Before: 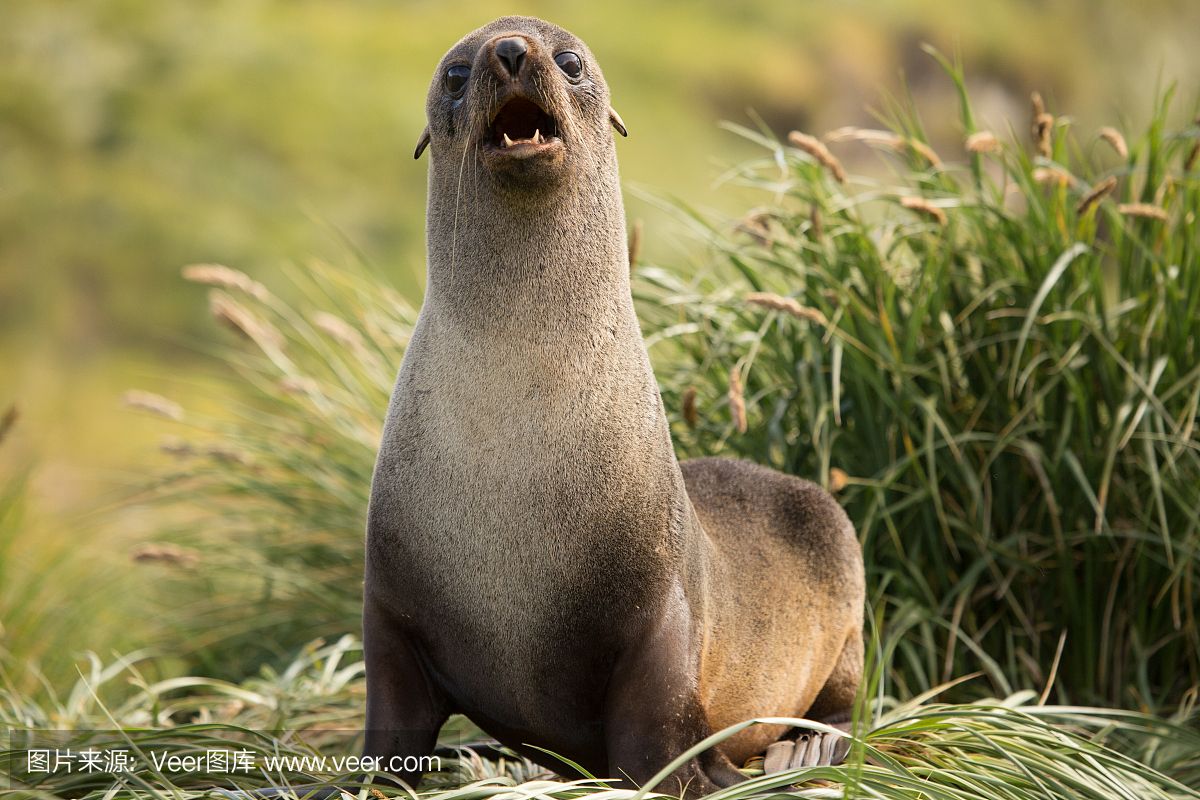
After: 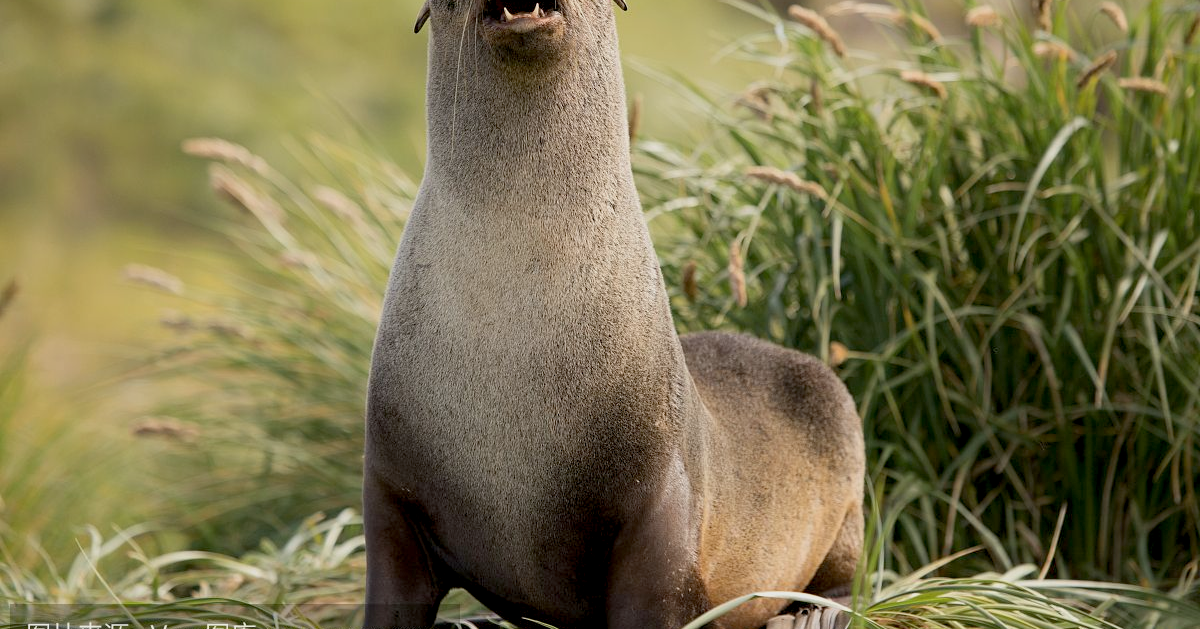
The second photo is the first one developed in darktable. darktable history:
crop and rotate: top 15.774%, bottom 5.506%
exposure: black level correction 0.005, exposure 0.014 EV, compensate highlight preservation false
color balance: contrast -15%
